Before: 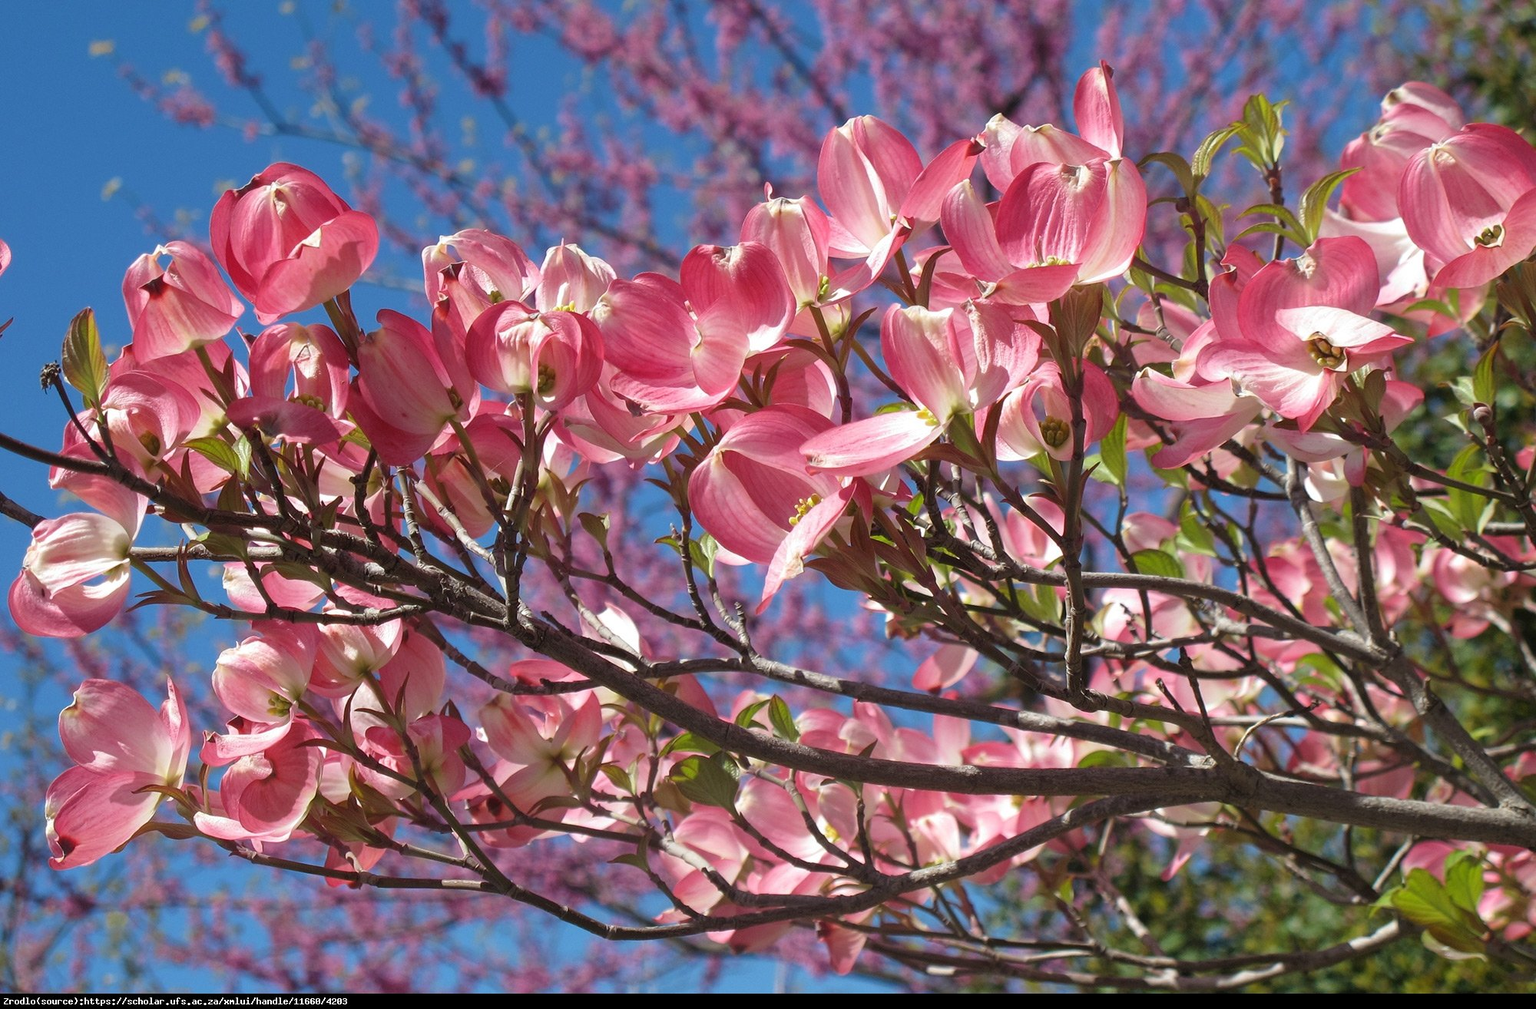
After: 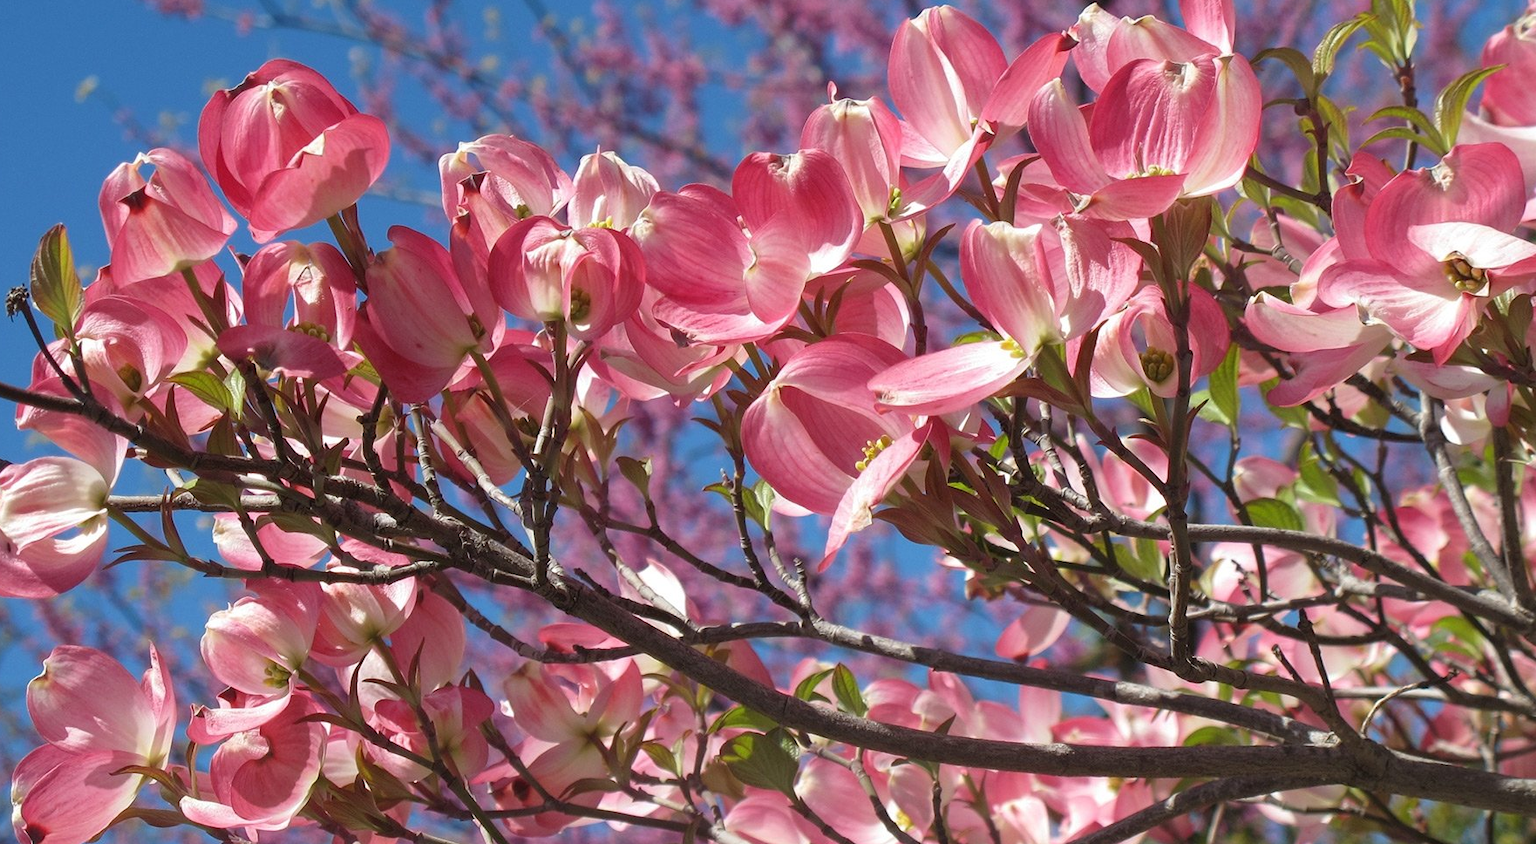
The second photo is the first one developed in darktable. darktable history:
crop and rotate: left 2.318%, top 11.012%, right 9.563%, bottom 15.176%
